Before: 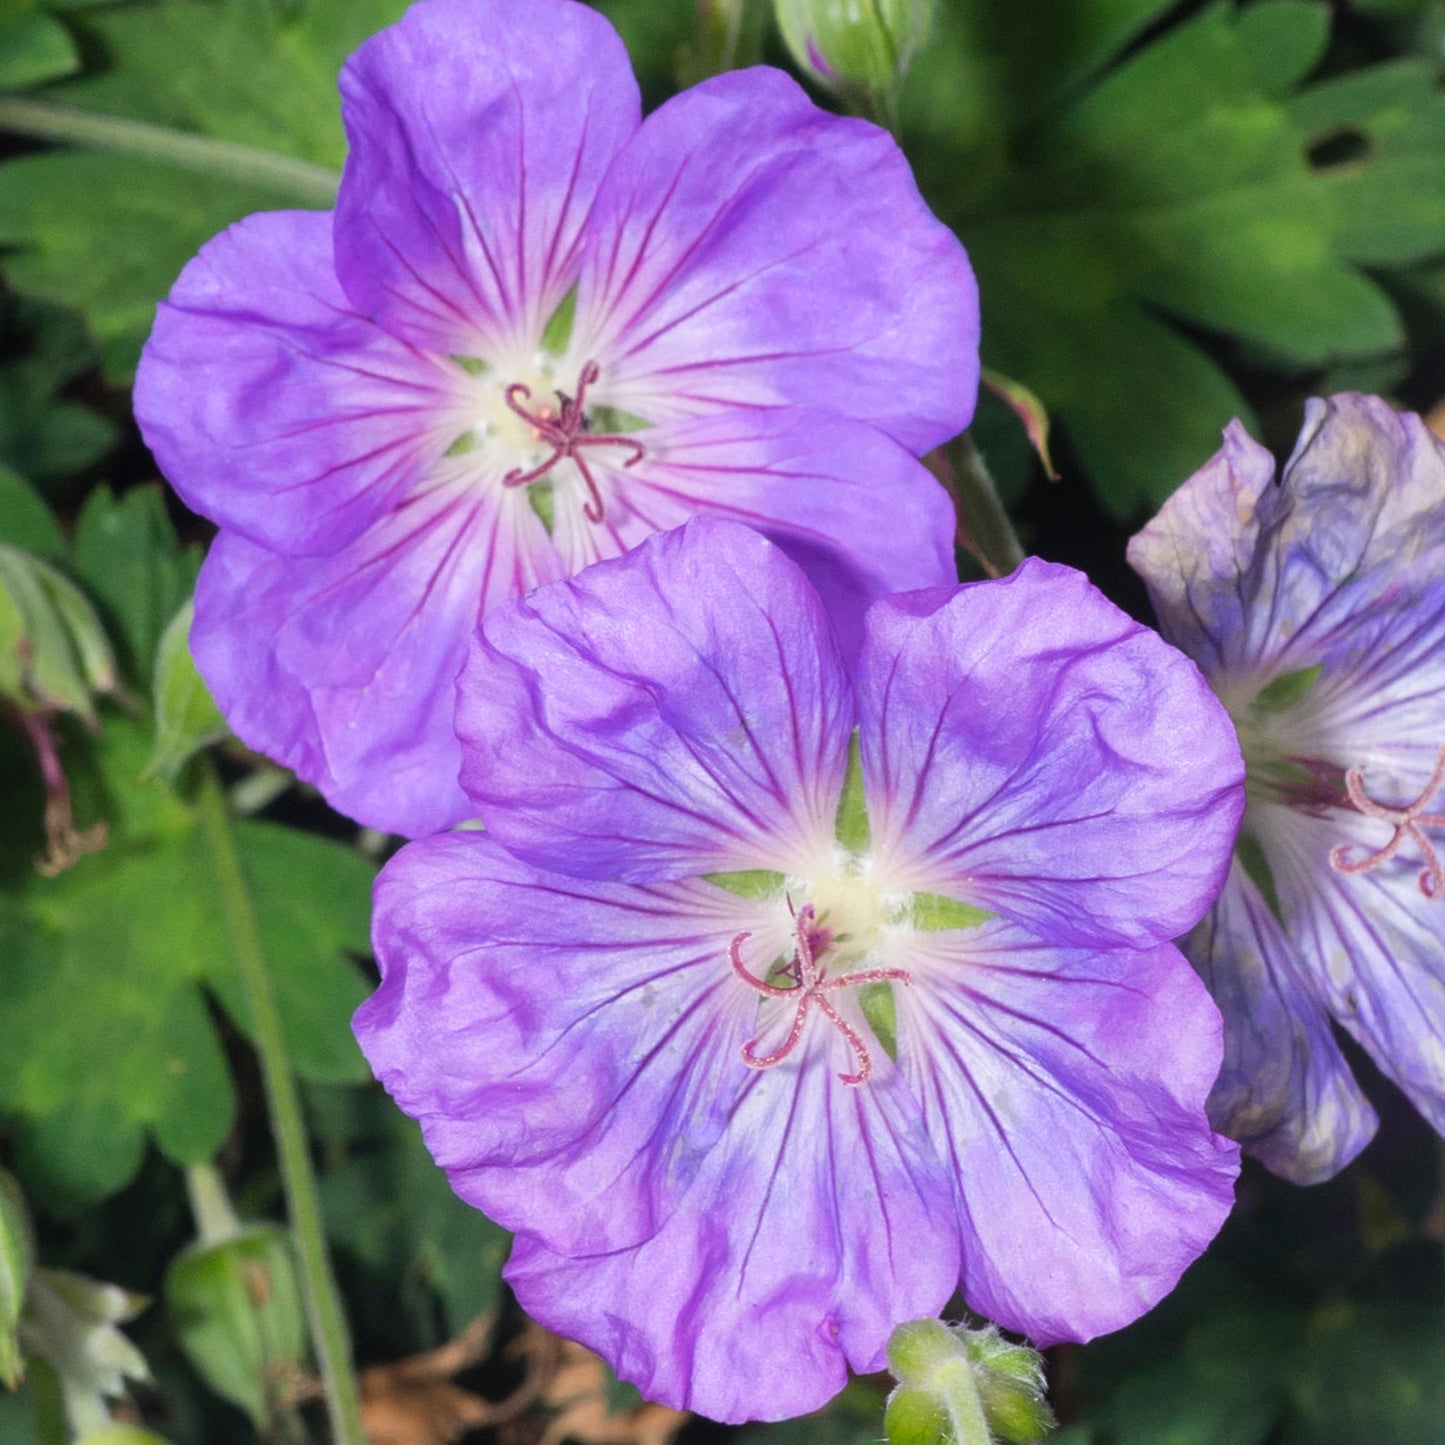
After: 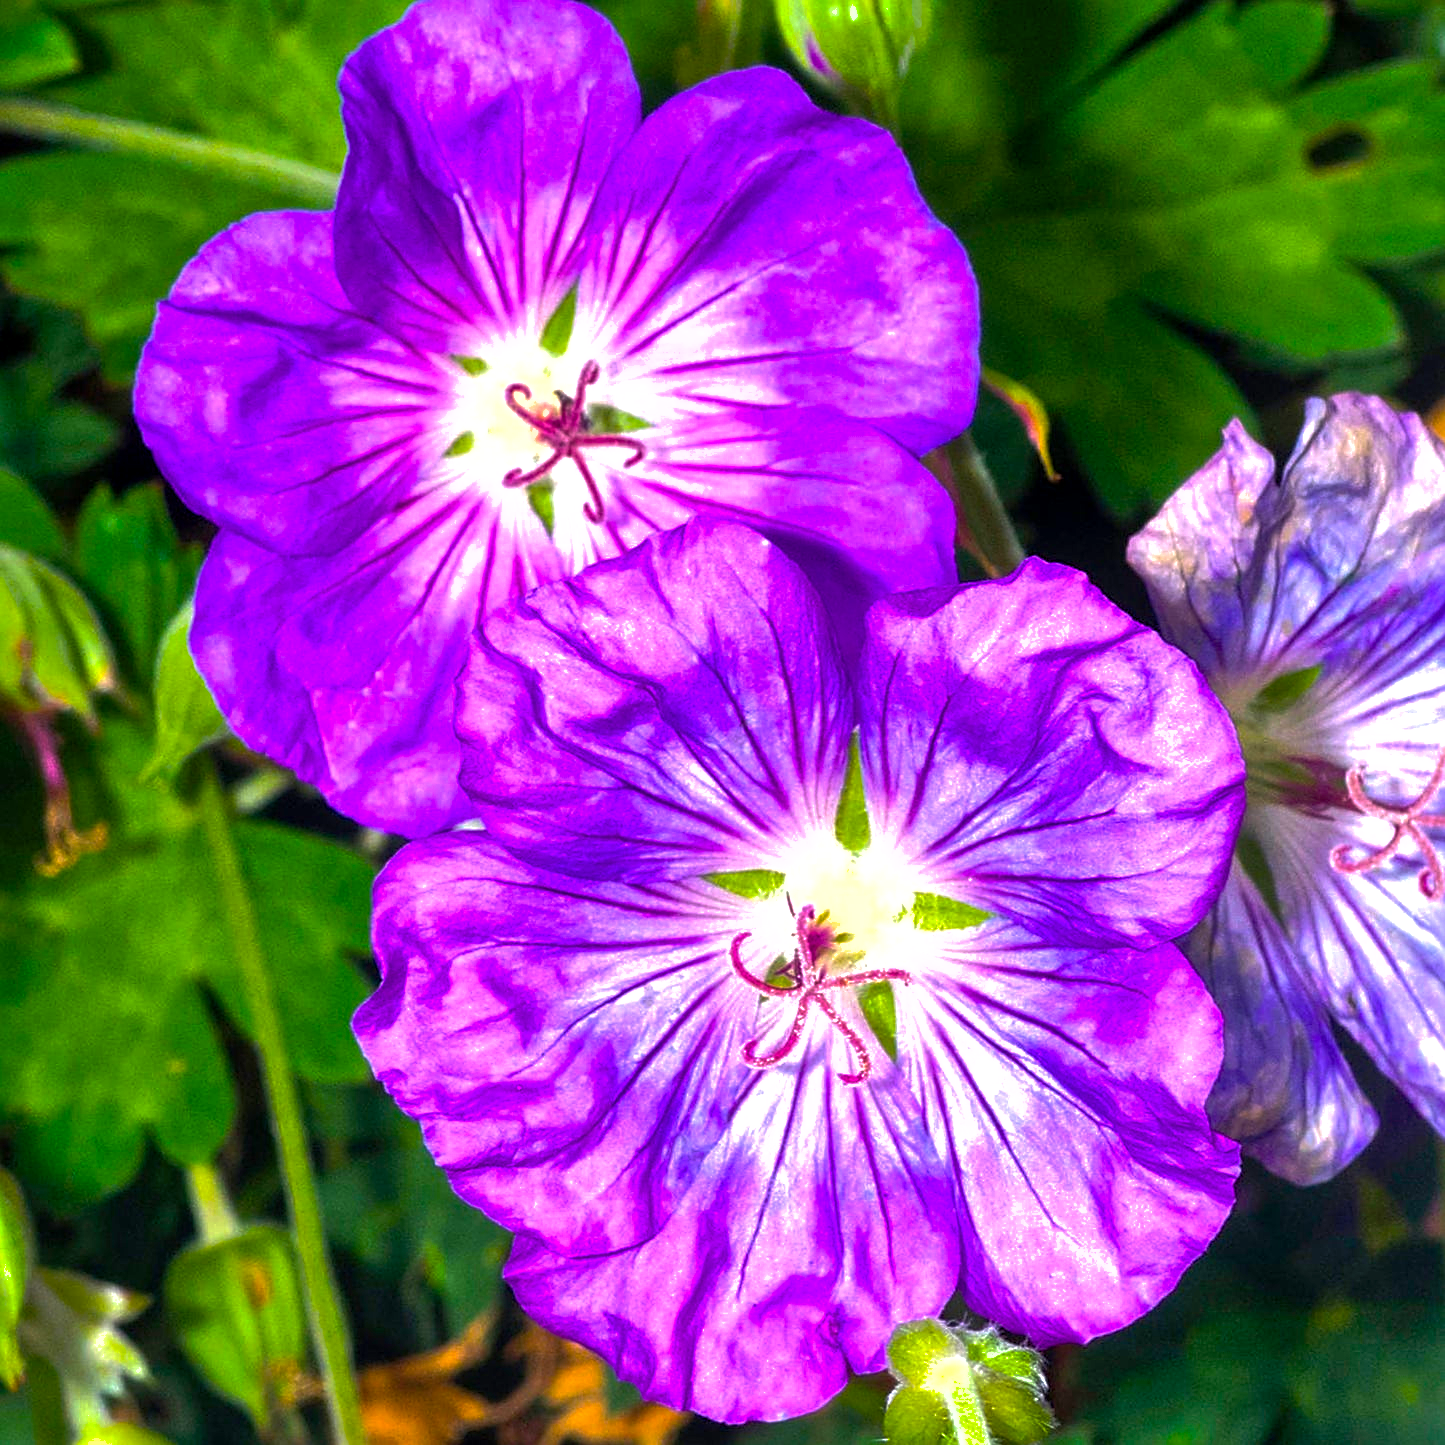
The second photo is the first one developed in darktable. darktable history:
sharpen: on, module defaults
shadows and highlights: on, module defaults
color balance rgb: linear chroma grading › shadows -30%, linear chroma grading › global chroma 35%, perceptual saturation grading › global saturation 75%, perceptual saturation grading › shadows -30%, perceptual brilliance grading › highlights 75%, perceptual brilliance grading › shadows -30%, global vibrance 35%
tone equalizer: -8 EV 0.25 EV, -7 EV 0.417 EV, -6 EV 0.417 EV, -5 EV 0.25 EV, -3 EV -0.25 EV, -2 EV -0.417 EV, -1 EV -0.417 EV, +0 EV -0.25 EV, edges refinement/feathering 500, mask exposure compensation -1.57 EV, preserve details guided filter
local contrast: highlights 100%, shadows 100%, detail 120%, midtone range 0.2
exposure: black level correction 0.001, exposure -0.2 EV, compensate highlight preservation false
